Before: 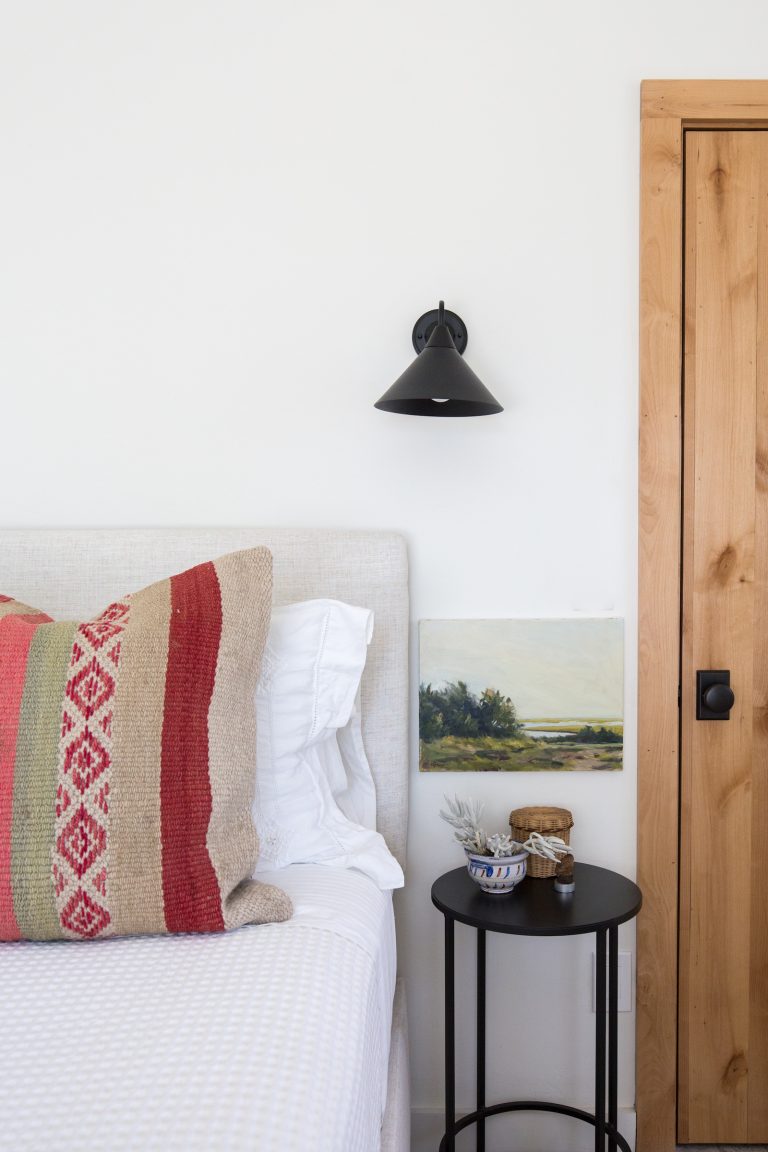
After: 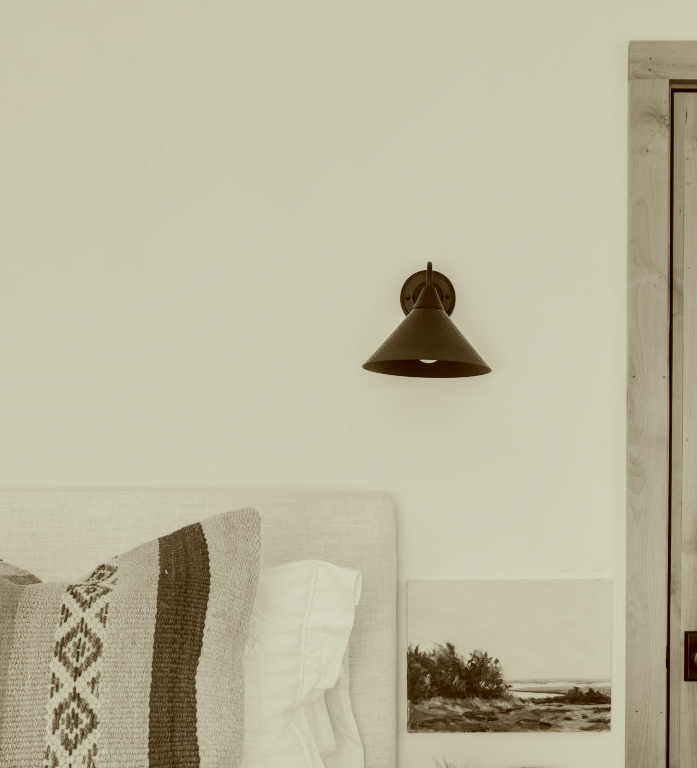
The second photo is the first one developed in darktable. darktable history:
crop: left 1.591%, top 3.451%, right 7.646%, bottom 28.496%
exposure: exposure -0.564 EV, compensate highlight preservation false
shadows and highlights: soften with gaussian
local contrast: on, module defaults
color correction: highlights a* -5.5, highlights b* 9.8, shadows a* 9.88, shadows b* 24.3
tone equalizer: -7 EV 0.141 EV, -6 EV 0.596 EV, -5 EV 1.15 EV, -4 EV 1.31 EV, -3 EV 1.17 EV, -2 EV 0.6 EV, -1 EV 0.145 EV, edges refinement/feathering 500, mask exposure compensation -1.57 EV, preserve details no
color calibration: output gray [0.31, 0.36, 0.33, 0], illuminant same as pipeline (D50), x 0.346, y 0.358, temperature 4999.64 K
